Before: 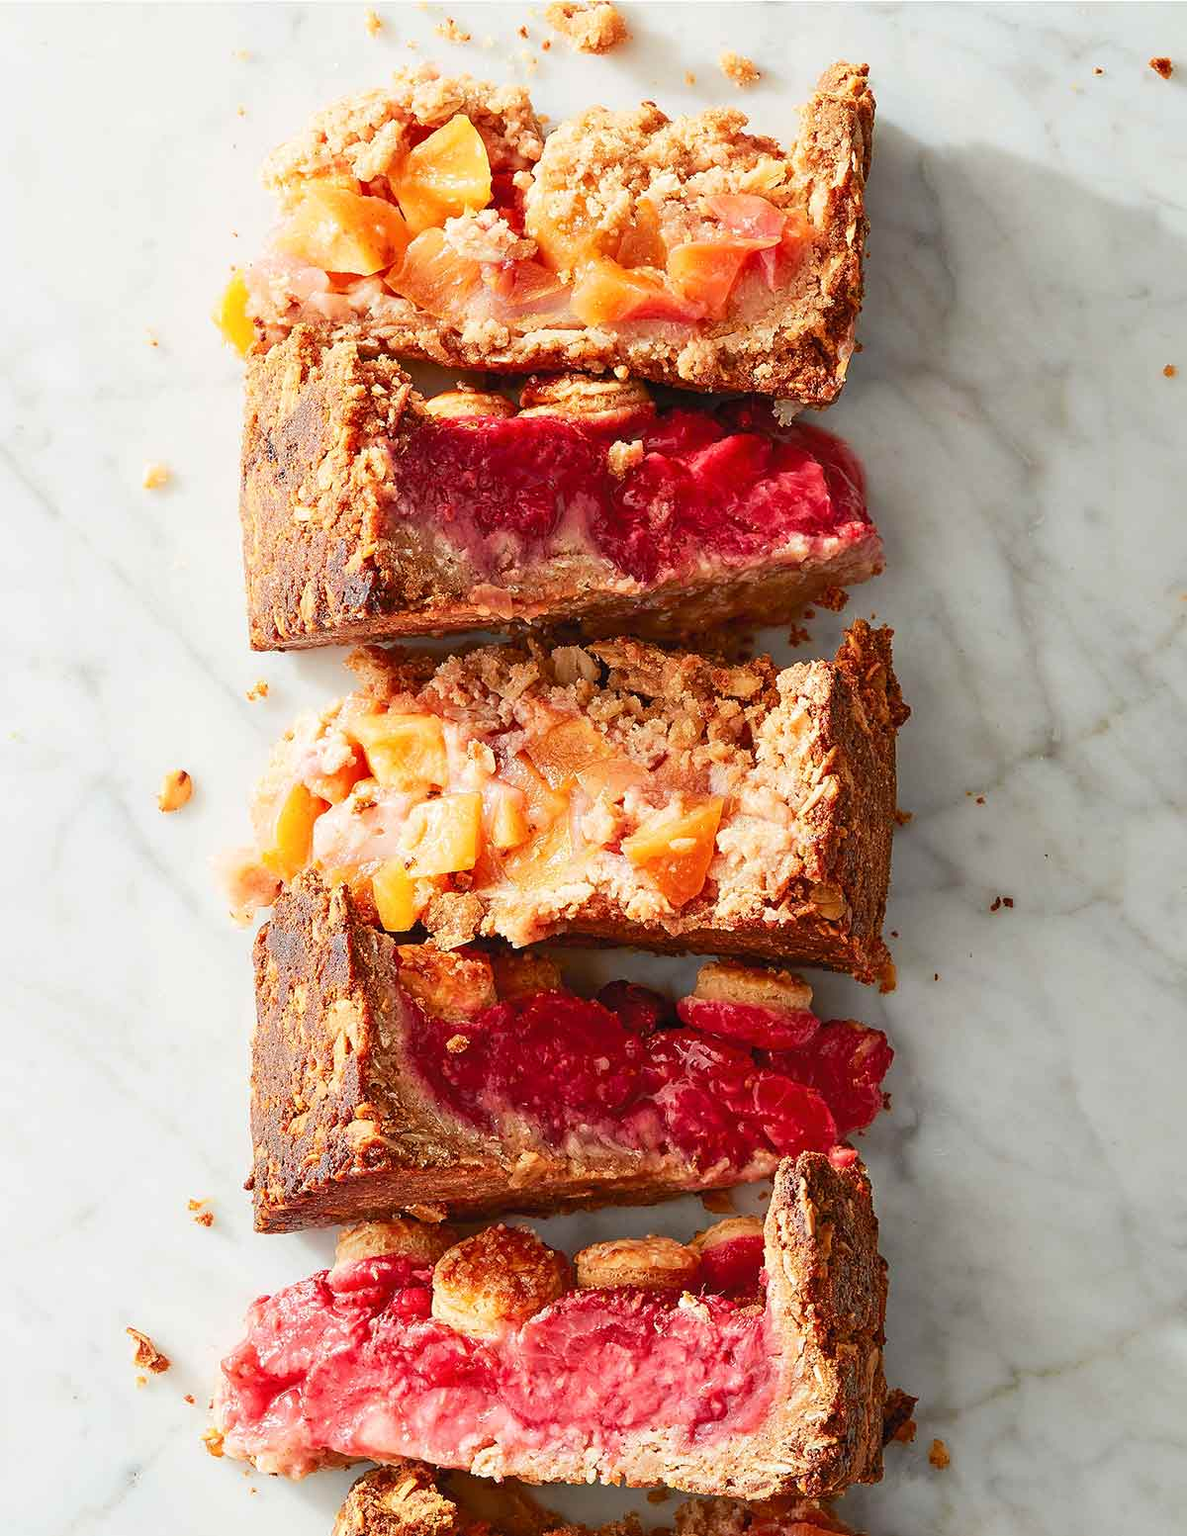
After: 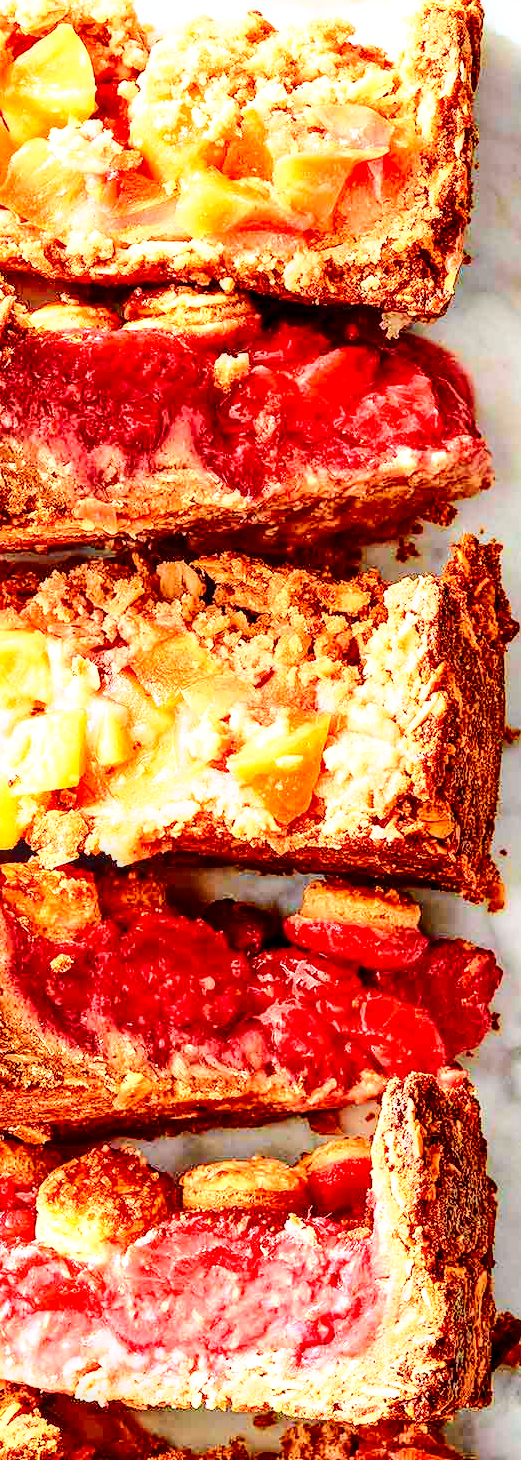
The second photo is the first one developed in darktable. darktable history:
crop: left 33.443%, top 5.984%, right 23.064%
contrast equalizer: octaves 7, y [[0.6 ×6], [0.55 ×6], [0 ×6], [0 ×6], [0 ×6]], mix 0.136
color zones: curves: ch0 [(0.25, 0.5) (0.423, 0.5) (0.443, 0.5) (0.521, 0.756) (0.568, 0.5) (0.576, 0.5) (0.75, 0.5)]; ch1 [(0.25, 0.5) (0.423, 0.5) (0.443, 0.5) (0.539, 0.873) (0.624, 0.565) (0.631, 0.5) (0.75, 0.5)]
tone curve: curves: ch0 [(0, 0.014) (0.12, 0.096) (0.386, 0.49) (0.54, 0.684) (0.751, 0.855) (0.89, 0.943) (0.998, 0.989)]; ch1 [(0, 0) (0.133, 0.099) (0.437, 0.41) (0.5, 0.5) (0.517, 0.536) (0.548, 0.575) (0.582, 0.631) (0.627, 0.688) (0.836, 0.868) (1, 1)]; ch2 [(0, 0) (0.374, 0.341) (0.456, 0.443) (0.478, 0.49) (0.501, 0.5) (0.528, 0.538) (0.55, 0.6) (0.572, 0.63) (0.702, 0.765) (1, 1)], color space Lab, independent channels, preserve colors none
base curve: curves: ch0 [(0, 0) (0.028, 0.03) (0.121, 0.232) (0.46, 0.748) (0.859, 0.968) (1, 1)], preserve colors none
local contrast: highlights 26%, detail 150%
